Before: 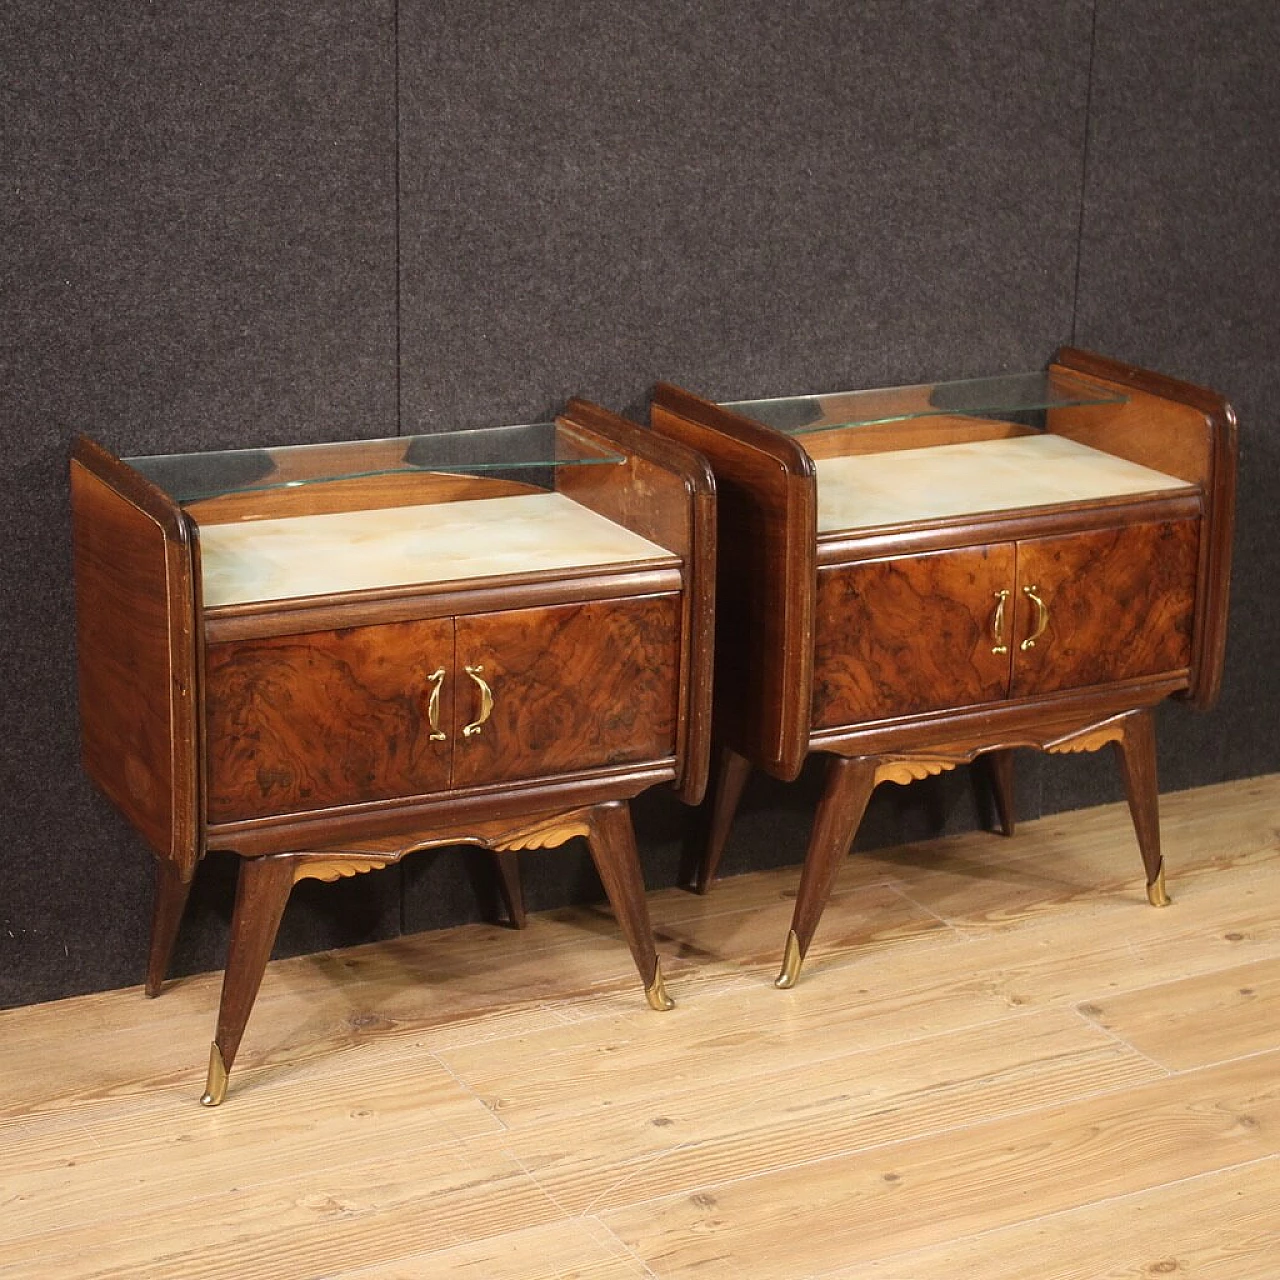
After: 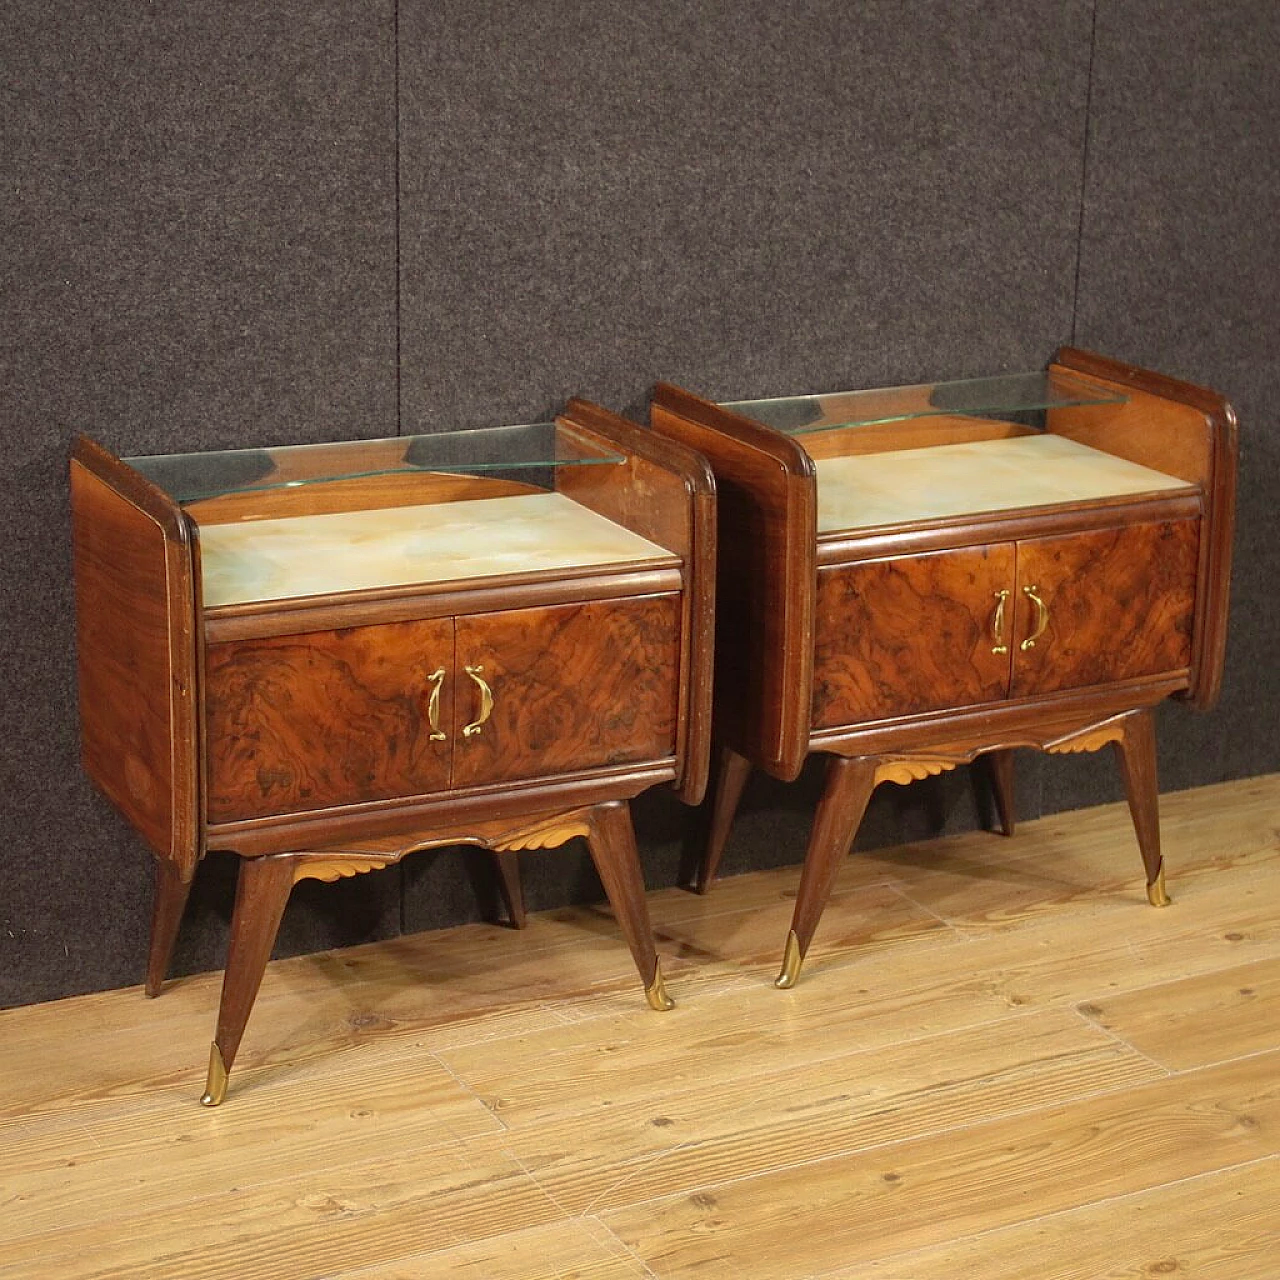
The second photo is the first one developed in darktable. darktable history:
shadows and highlights: on, module defaults
rgb curve: curves: ch2 [(0, 0) (0.567, 0.512) (1, 1)], mode RGB, independent channels
haze removal: compatibility mode true, adaptive false
